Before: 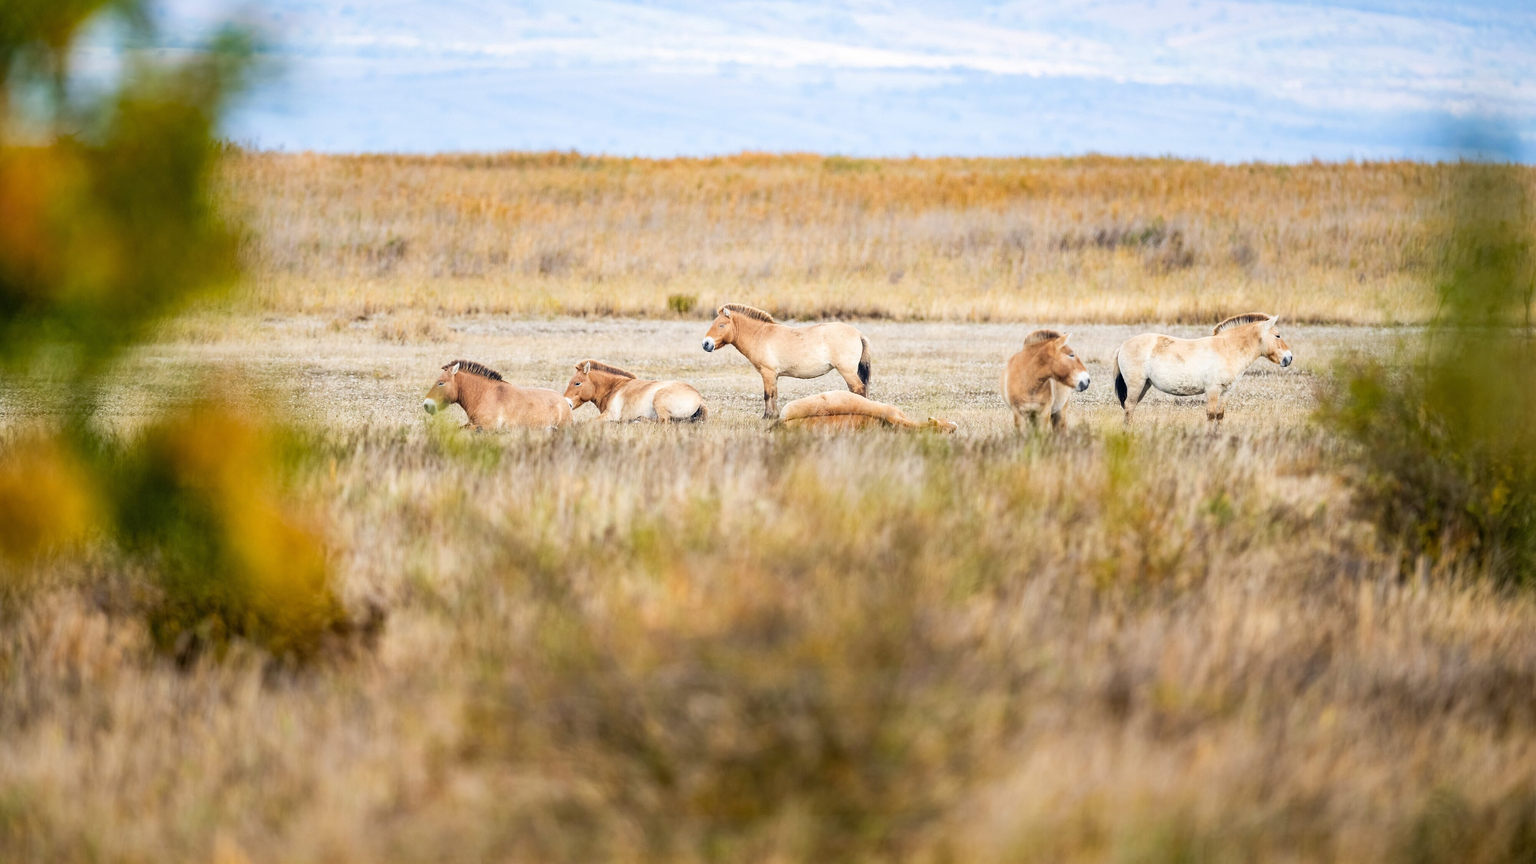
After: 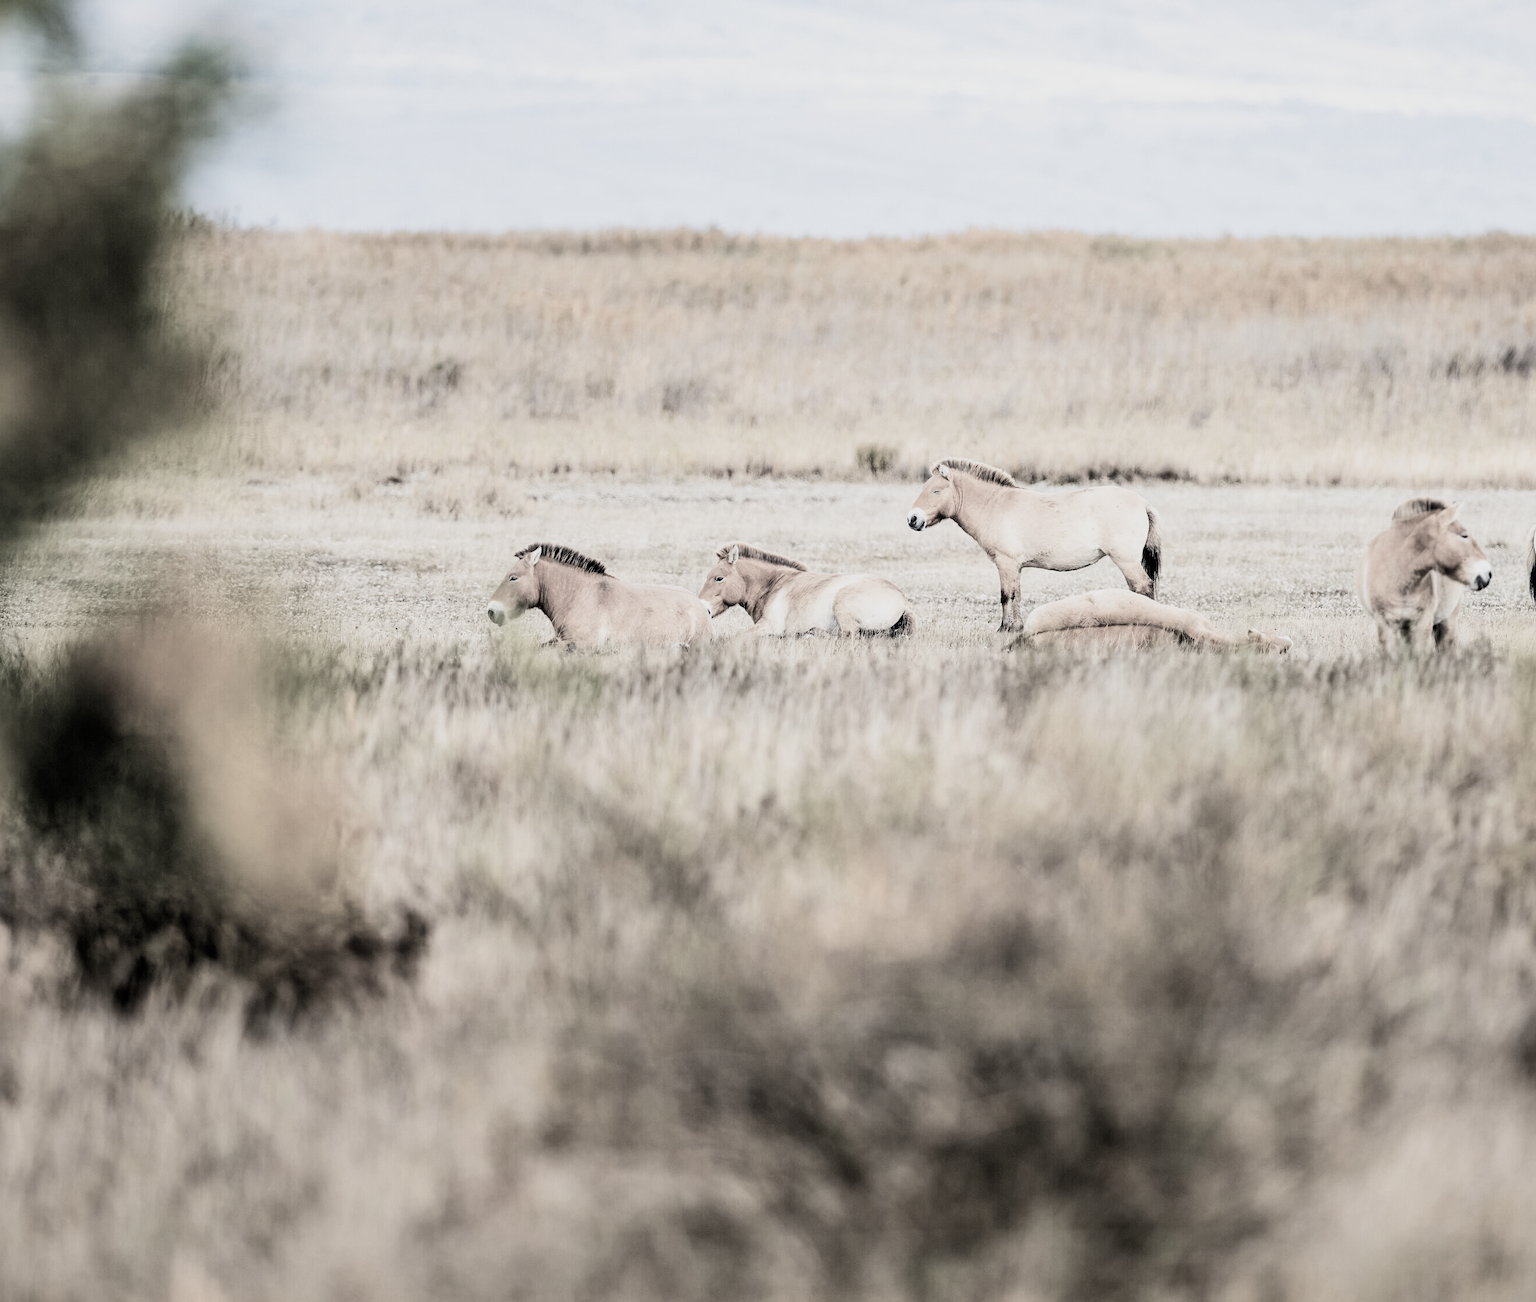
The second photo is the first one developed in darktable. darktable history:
crop and rotate: left 6.573%, right 27.078%
contrast brightness saturation: contrast 0.101, saturation -0.283
tone equalizer: on, module defaults
filmic rgb: black relative exposure -5.02 EV, white relative exposure 3.99 EV, hardness 2.9, contrast 1.395, highlights saturation mix -30.43%, add noise in highlights 0.098, color science v4 (2020), type of noise poissonian
